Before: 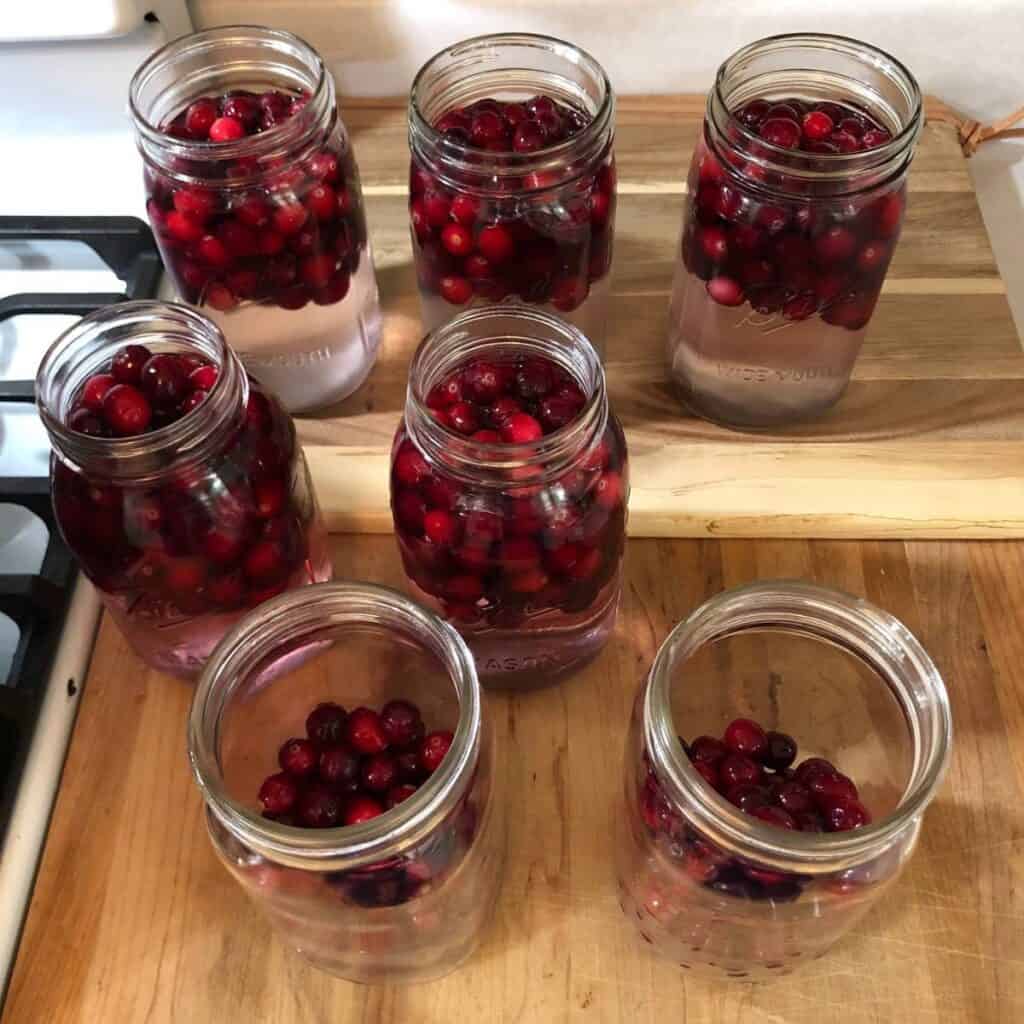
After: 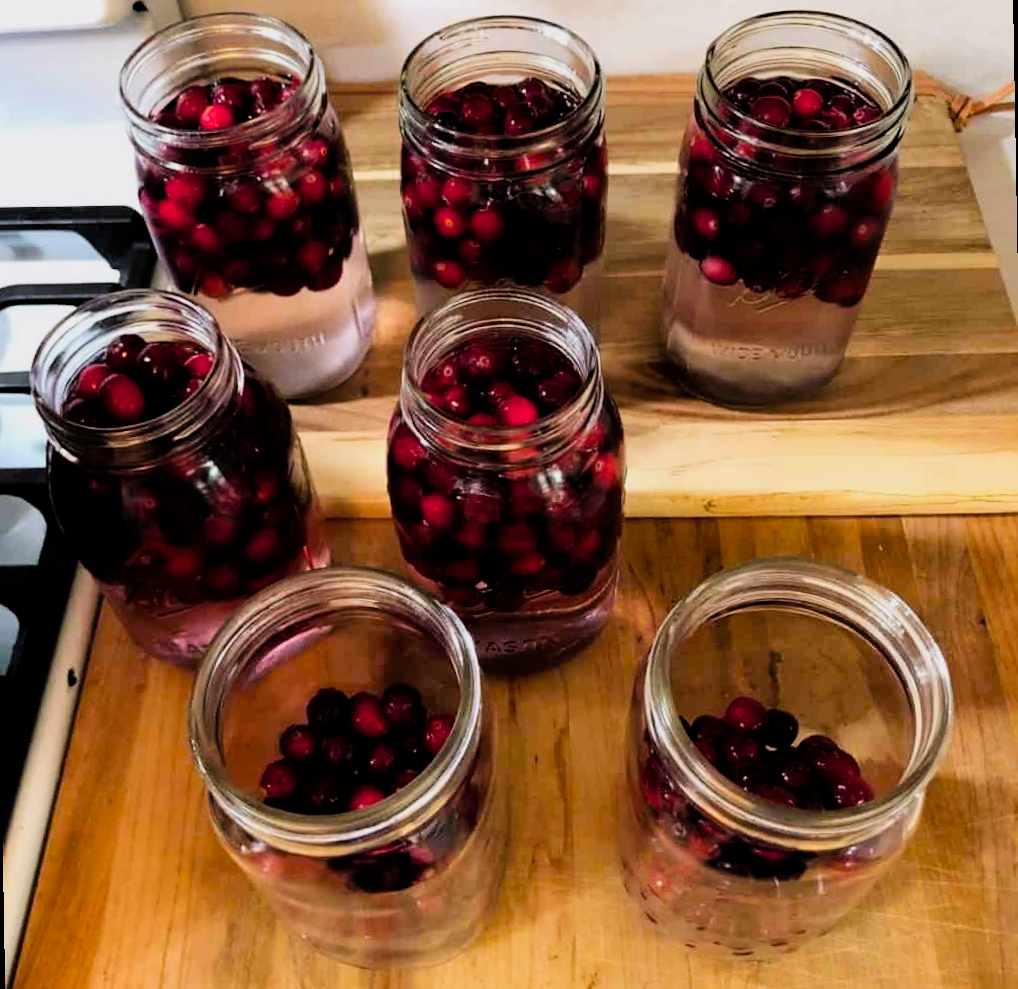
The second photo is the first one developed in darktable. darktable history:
color balance: lift [1, 1.001, 0.999, 1.001], gamma [1, 1.004, 1.007, 0.993], gain [1, 0.991, 0.987, 1.013], contrast 10%, output saturation 120%
filmic rgb: black relative exposure -5 EV, hardness 2.88, contrast 1.3
rotate and perspective: rotation -1°, crop left 0.011, crop right 0.989, crop top 0.025, crop bottom 0.975
